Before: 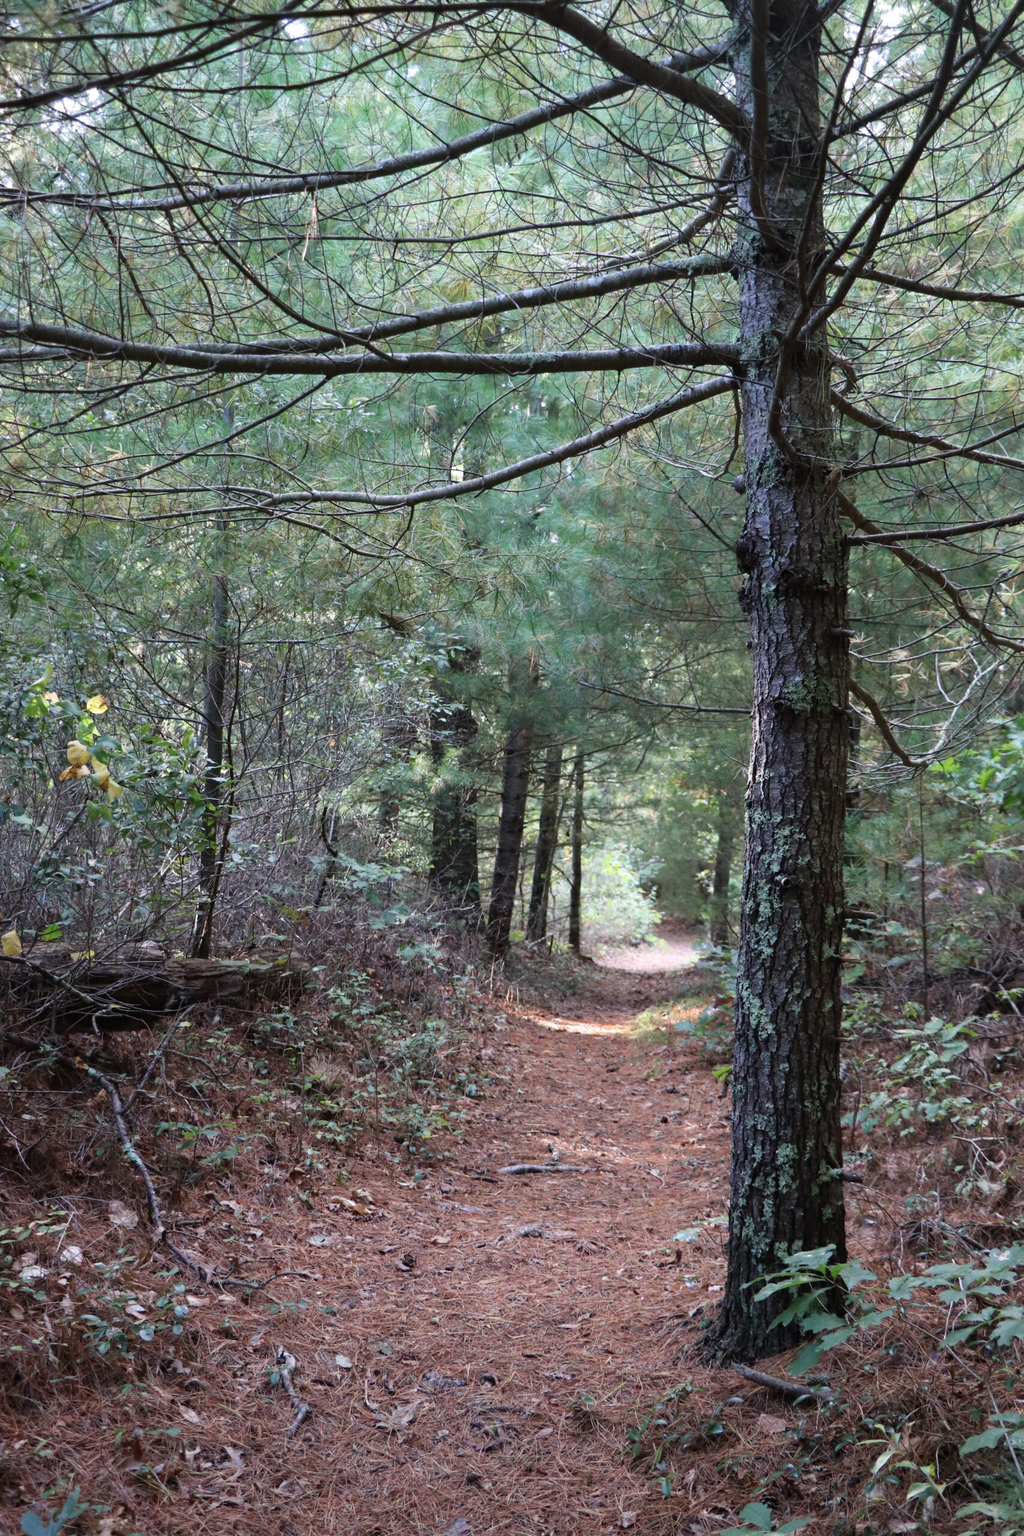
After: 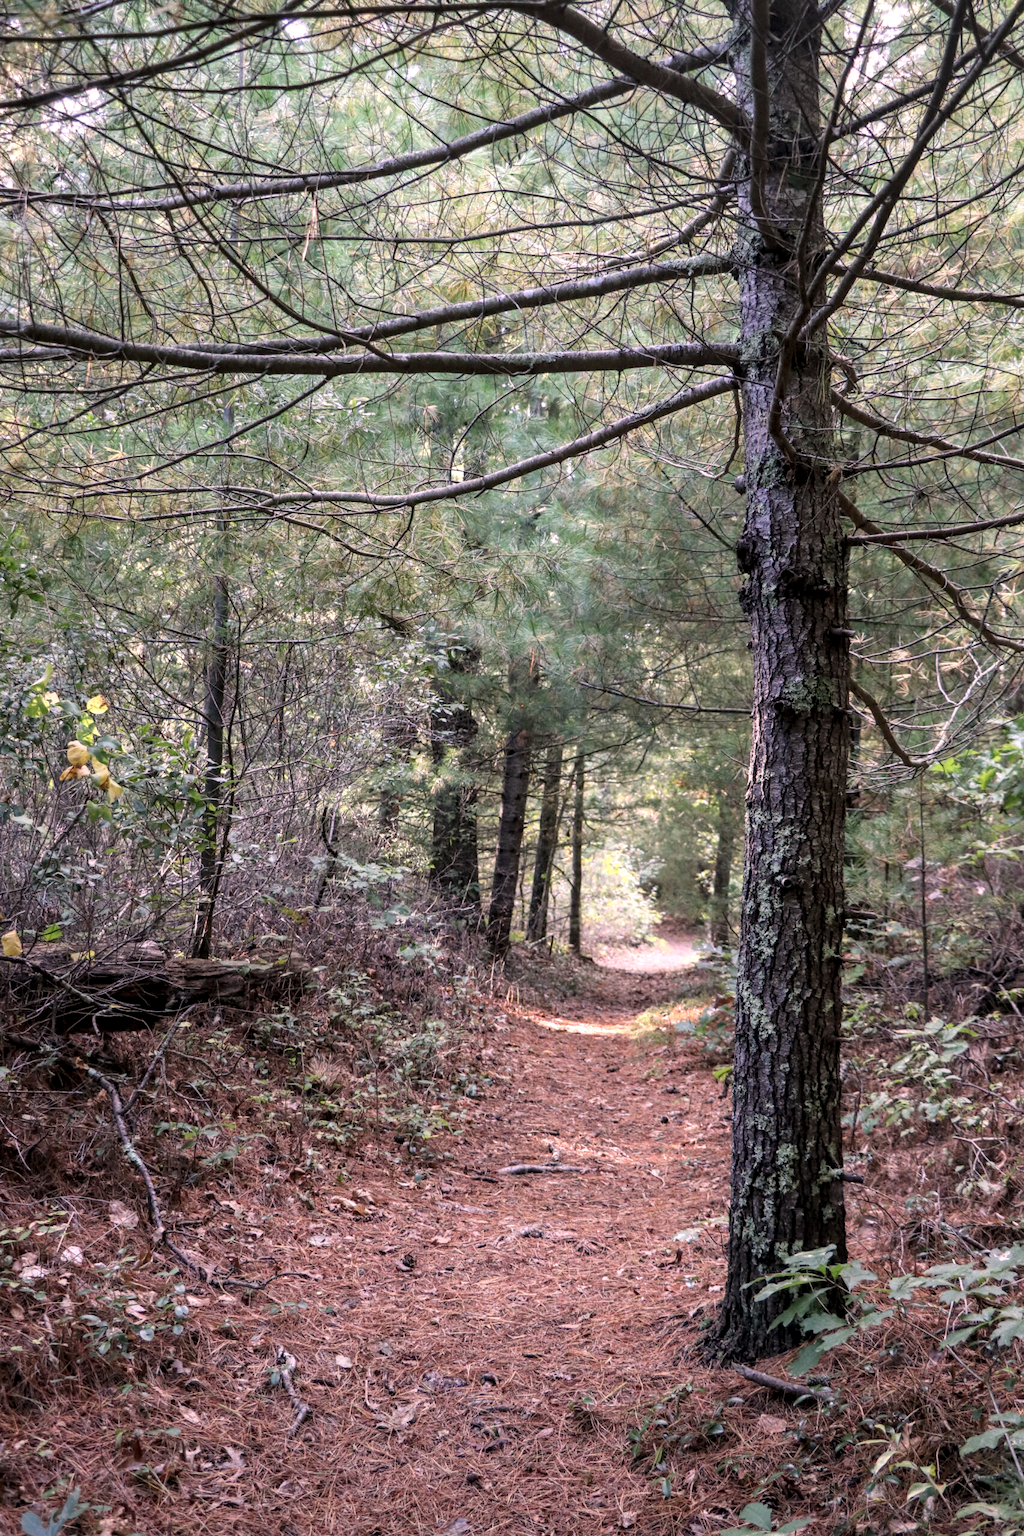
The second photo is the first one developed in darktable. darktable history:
local contrast: highlights 61%, detail 143%, midtone range 0.428
contrast brightness saturation: contrast 0.05, brightness 0.06, saturation 0.01
color correction: highlights a* 12.23, highlights b* 5.41
